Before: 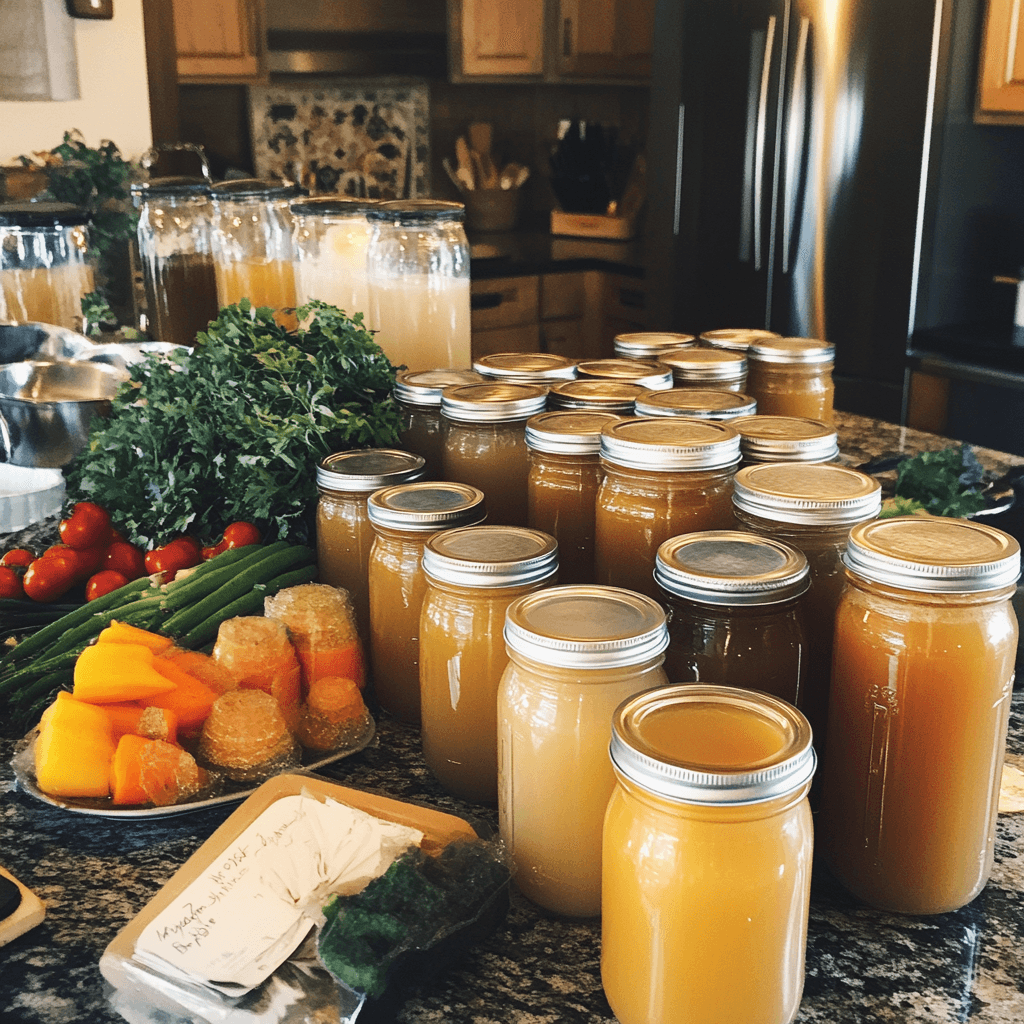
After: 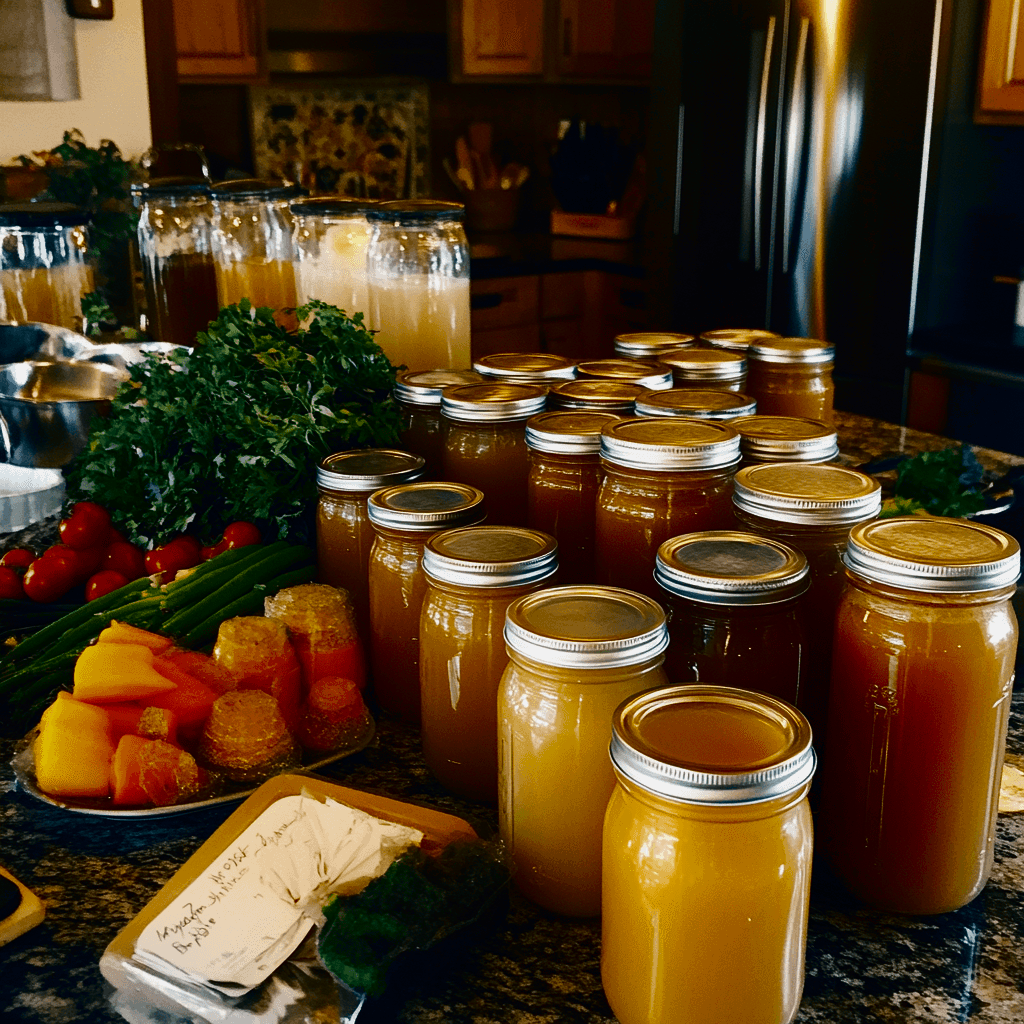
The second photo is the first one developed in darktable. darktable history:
exposure: compensate highlight preservation false
color balance rgb: perceptual saturation grading › global saturation 25%, global vibrance 20%
contrast brightness saturation: brightness -0.52
color balance: output saturation 110%
